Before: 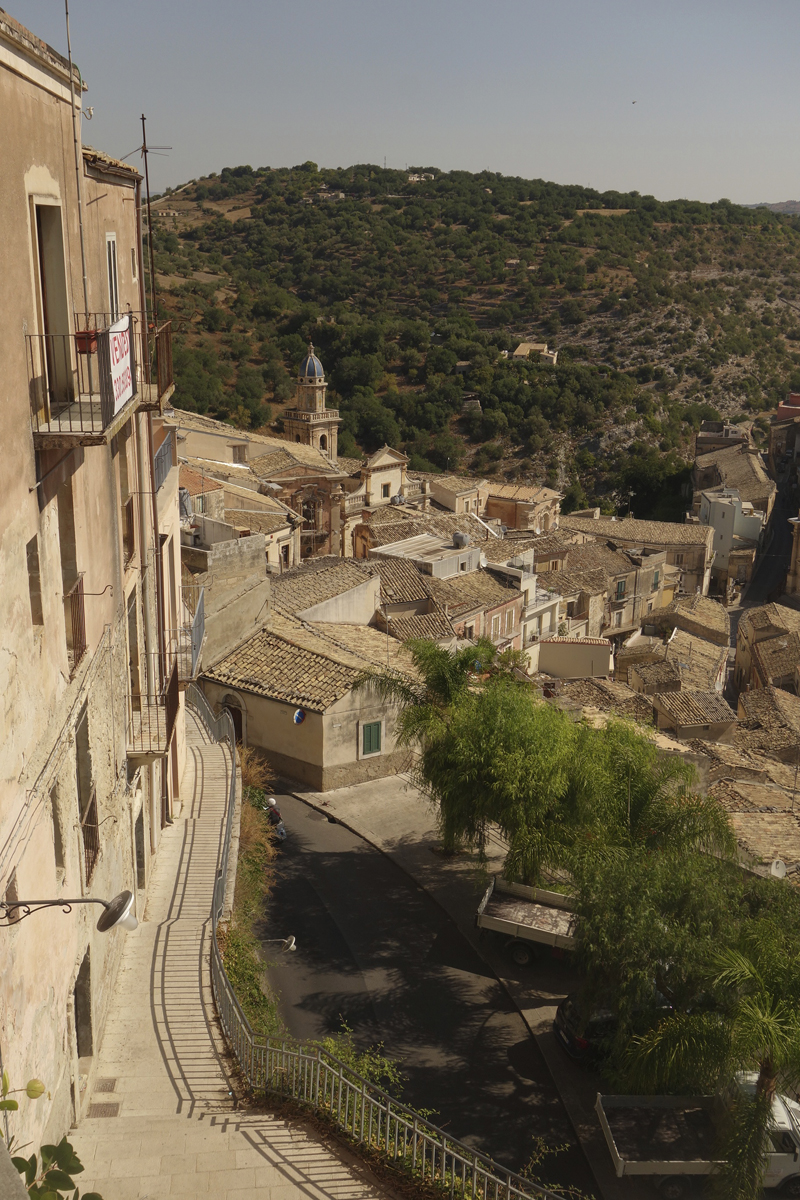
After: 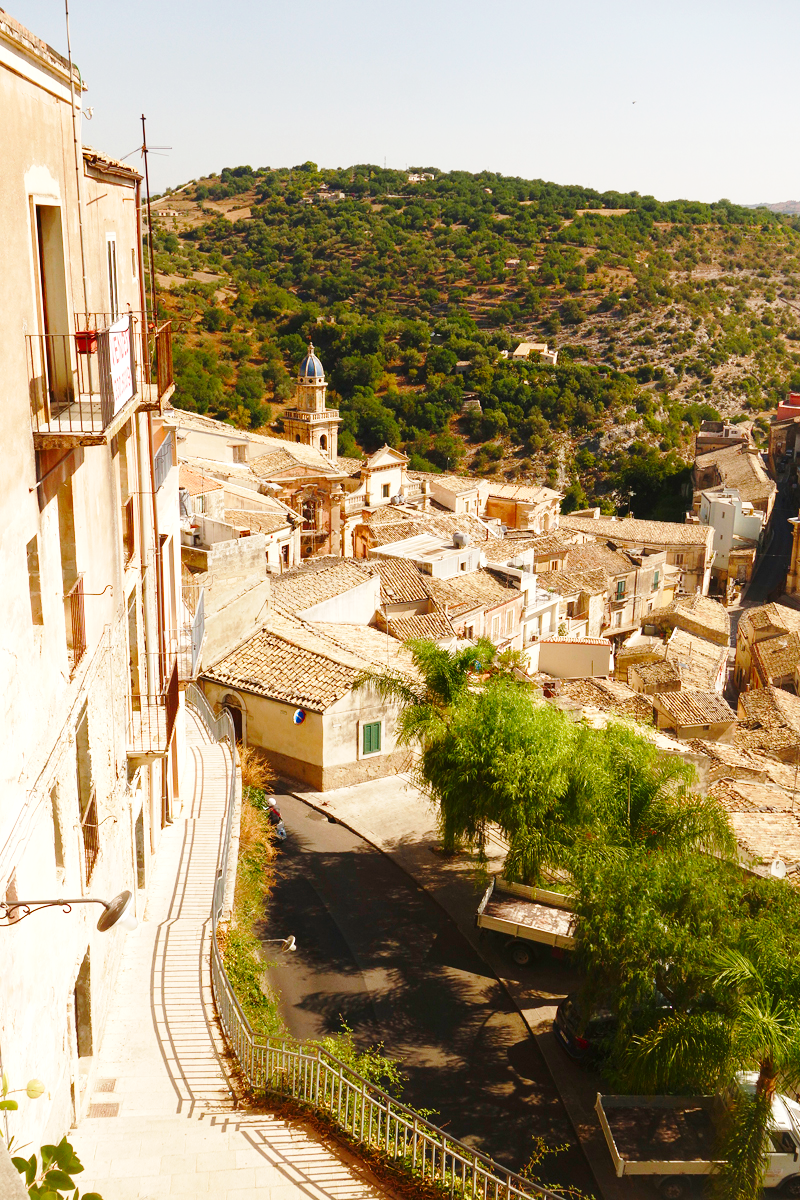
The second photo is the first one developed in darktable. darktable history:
exposure: exposure 0.733 EV, compensate highlight preservation false
base curve: curves: ch0 [(0, 0) (0.028, 0.03) (0.121, 0.232) (0.46, 0.748) (0.859, 0.968) (1, 1)], preserve colors none
color balance rgb: power › hue 61.82°, perceptual saturation grading › global saturation 20%, perceptual saturation grading › highlights -50.566%, perceptual saturation grading › shadows 30.816%, global vibrance 20%
